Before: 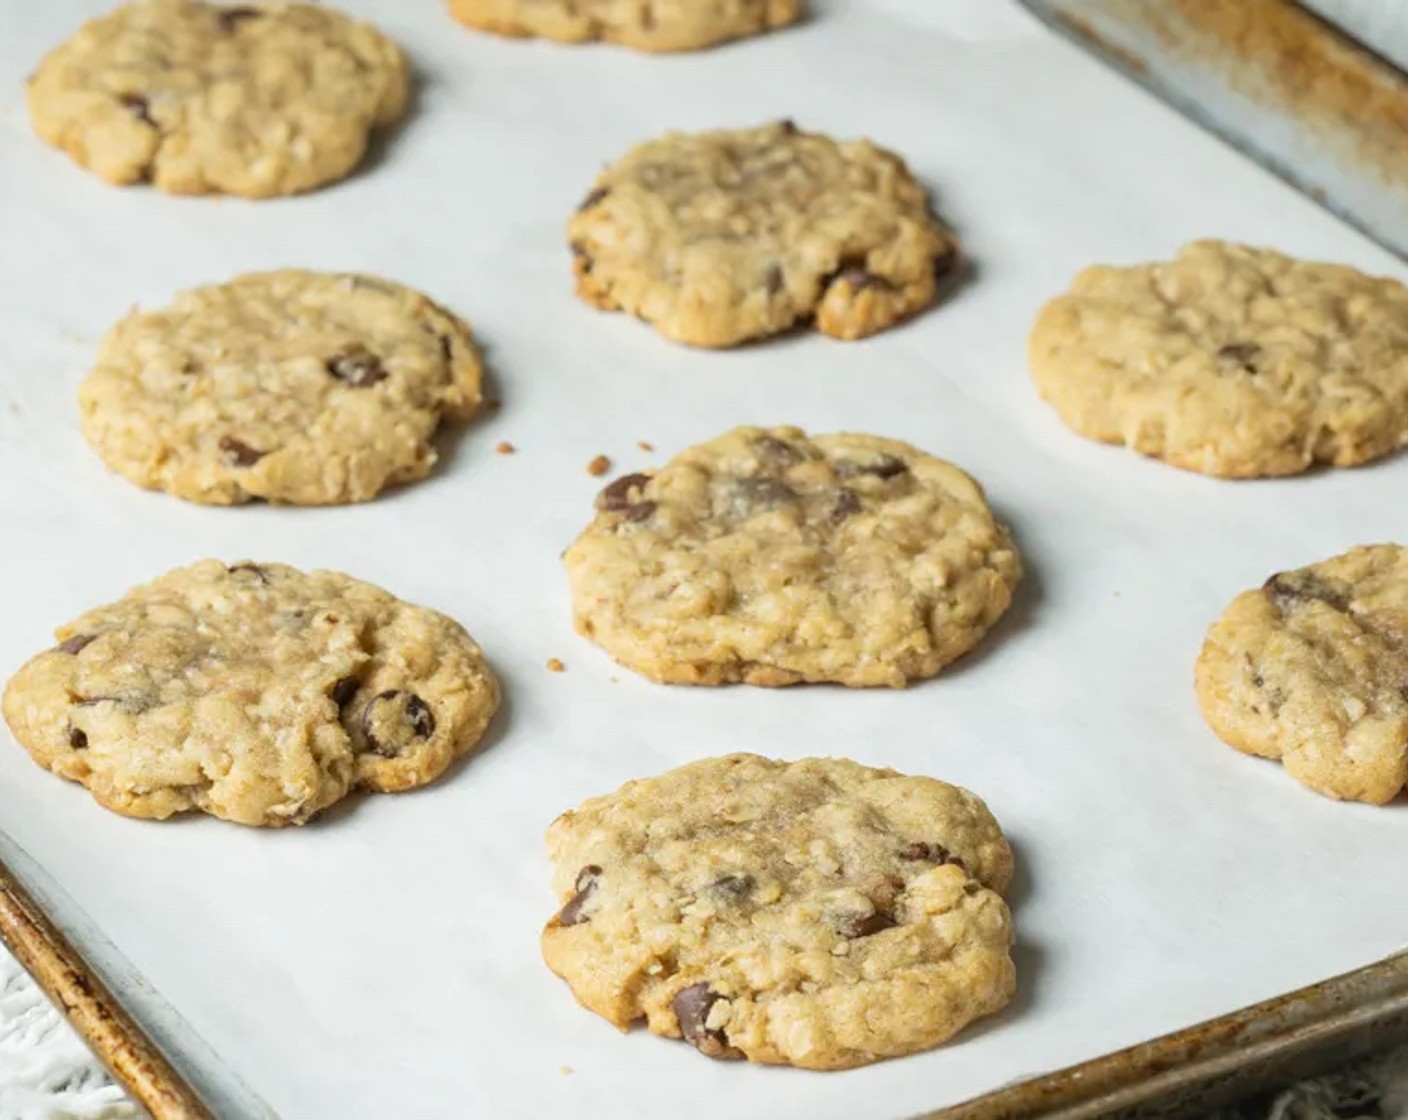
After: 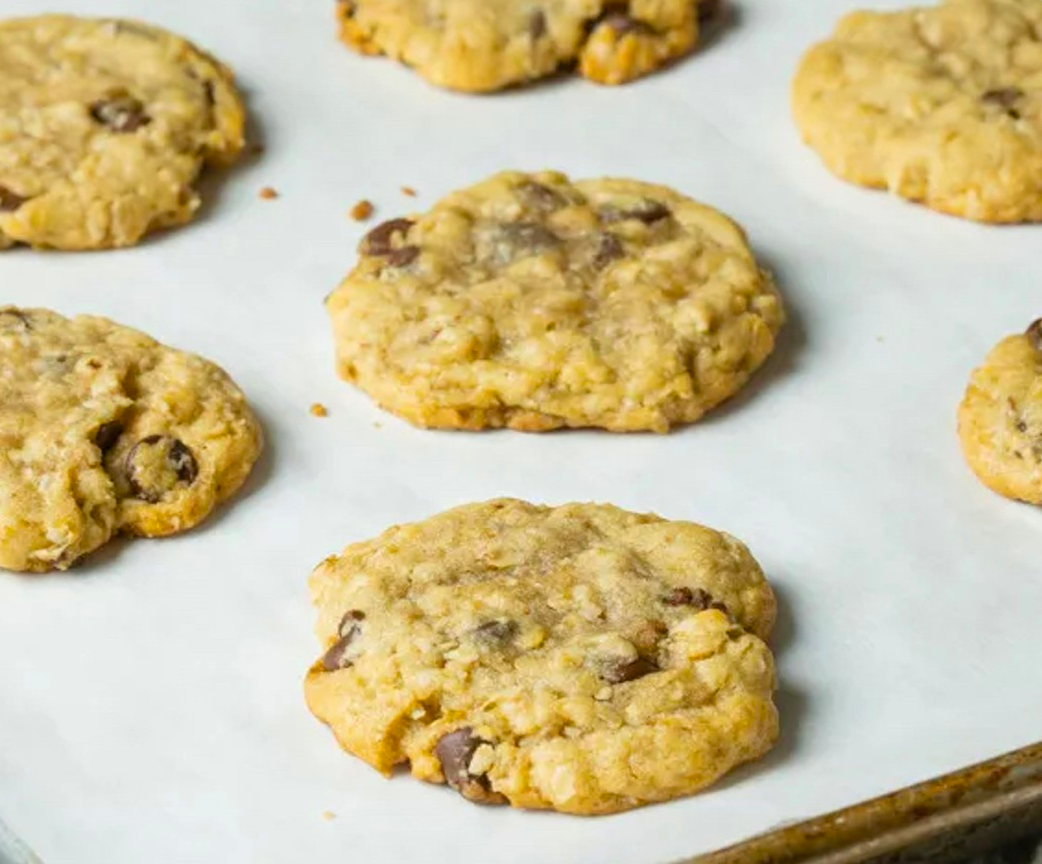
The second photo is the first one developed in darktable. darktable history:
crop: left 16.871%, top 22.857%, right 9.116%
color balance rgb: perceptual saturation grading › global saturation 20%, global vibrance 20%
